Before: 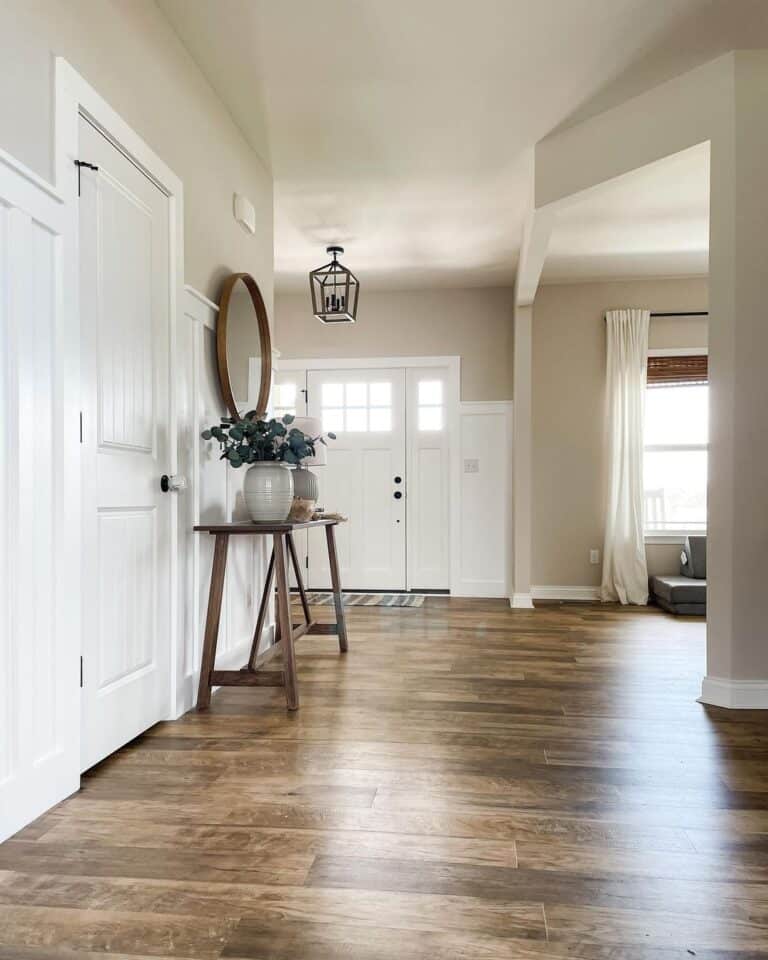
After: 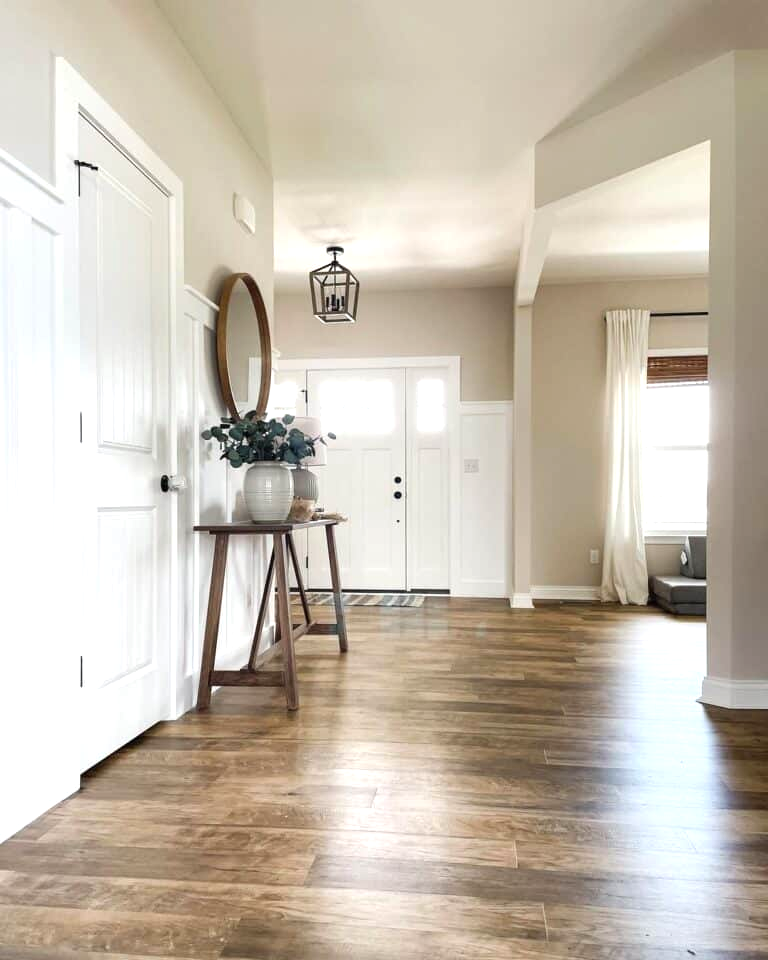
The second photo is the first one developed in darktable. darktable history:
exposure: black level correction 0, exposure 0.392 EV, compensate highlight preservation false
